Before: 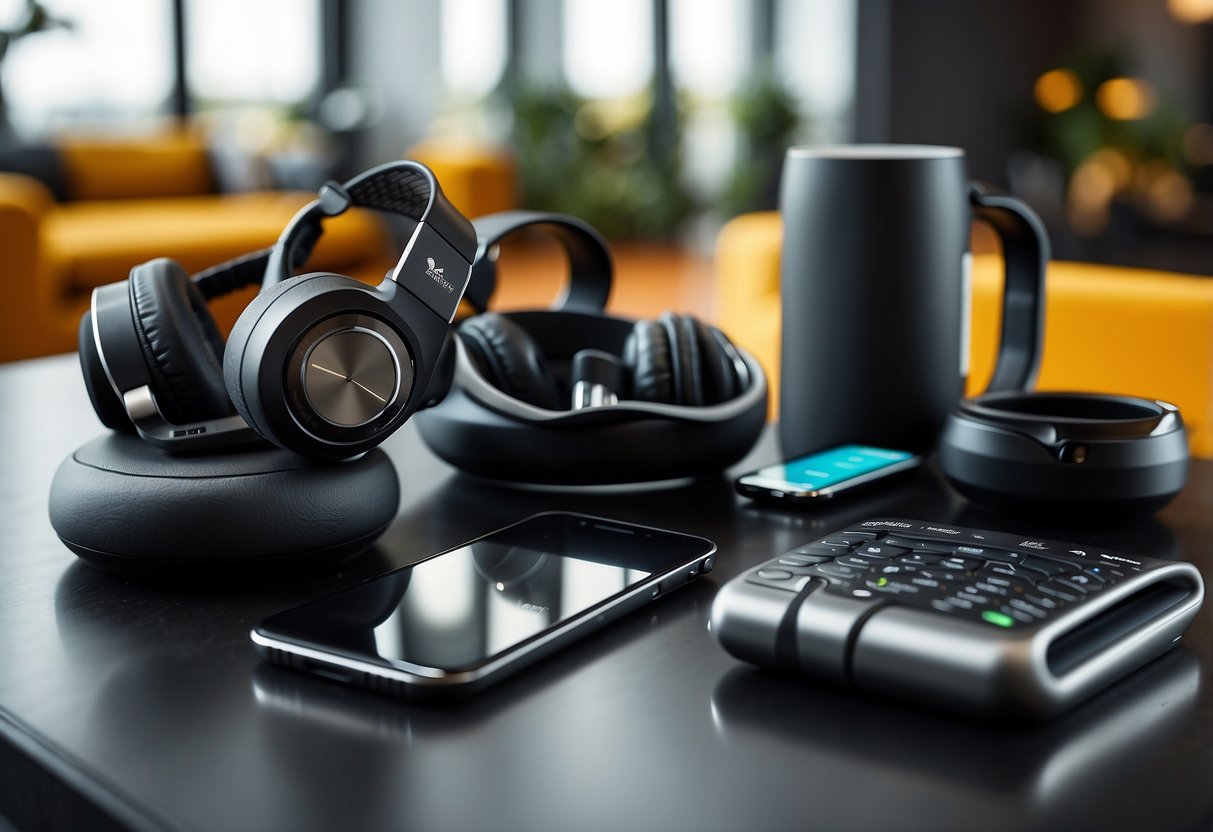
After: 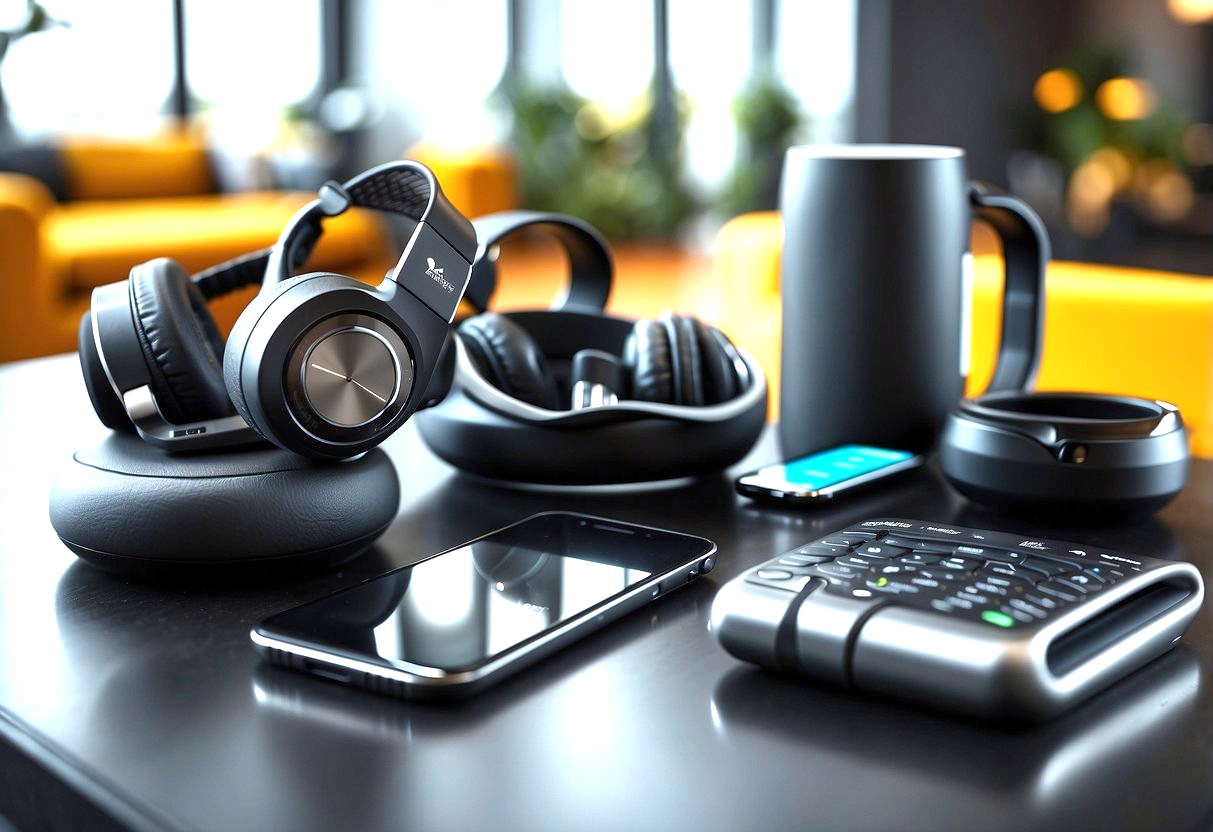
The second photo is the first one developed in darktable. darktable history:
white balance: red 0.974, blue 1.044
exposure: exposure 1.223 EV, compensate highlight preservation false
